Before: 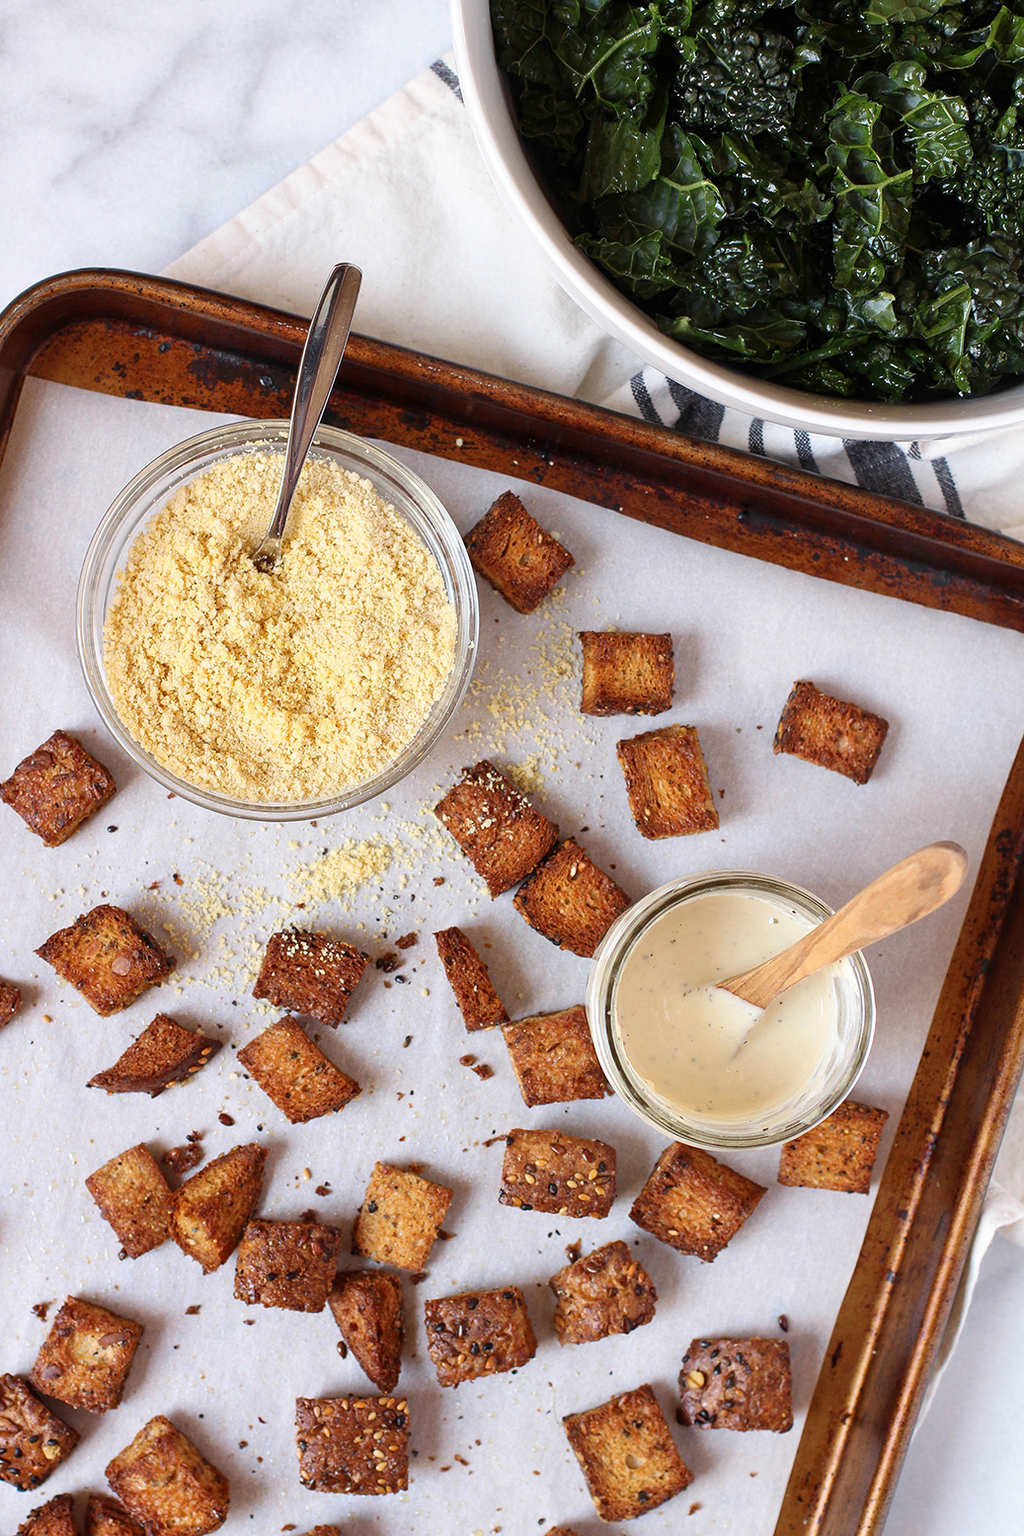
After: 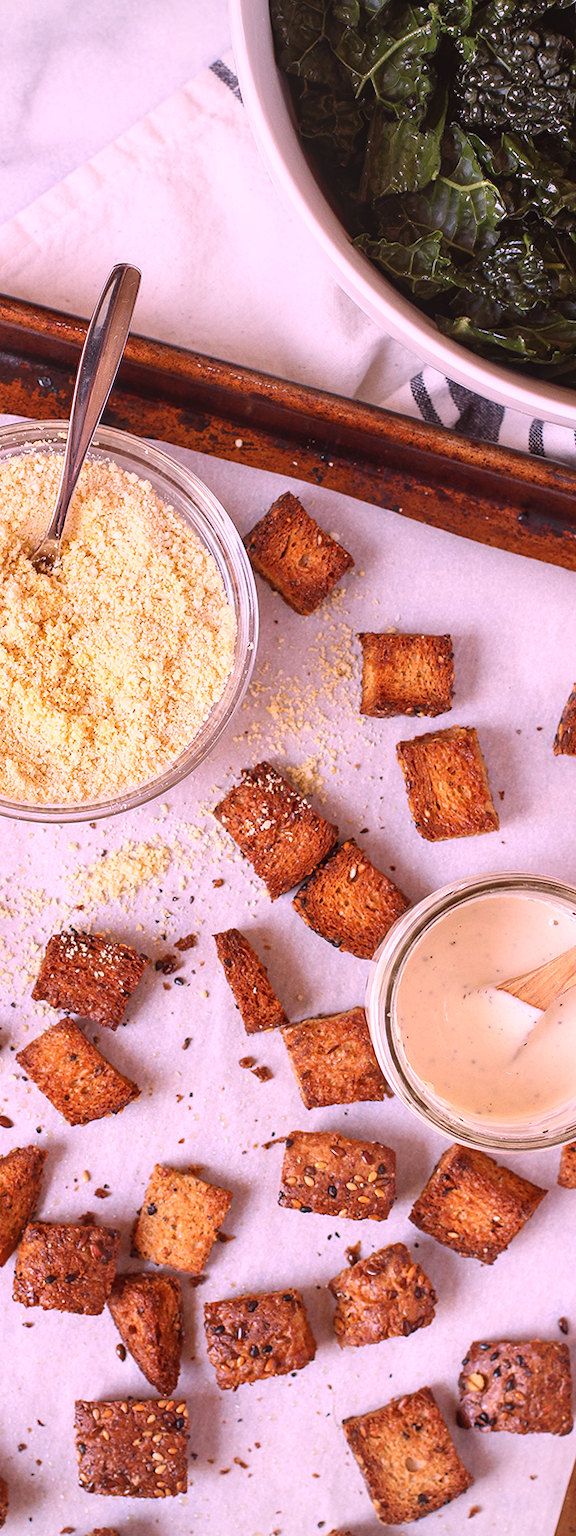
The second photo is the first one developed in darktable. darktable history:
white balance: red 1.188, blue 1.11
color balance: mode lift, gamma, gain (sRGB), lift [1, 1.049, 1, 1]
local contrast: detail 110%
vignetting: fall-off radius 93.87%
crop: left 21.674%, right 22.086%
